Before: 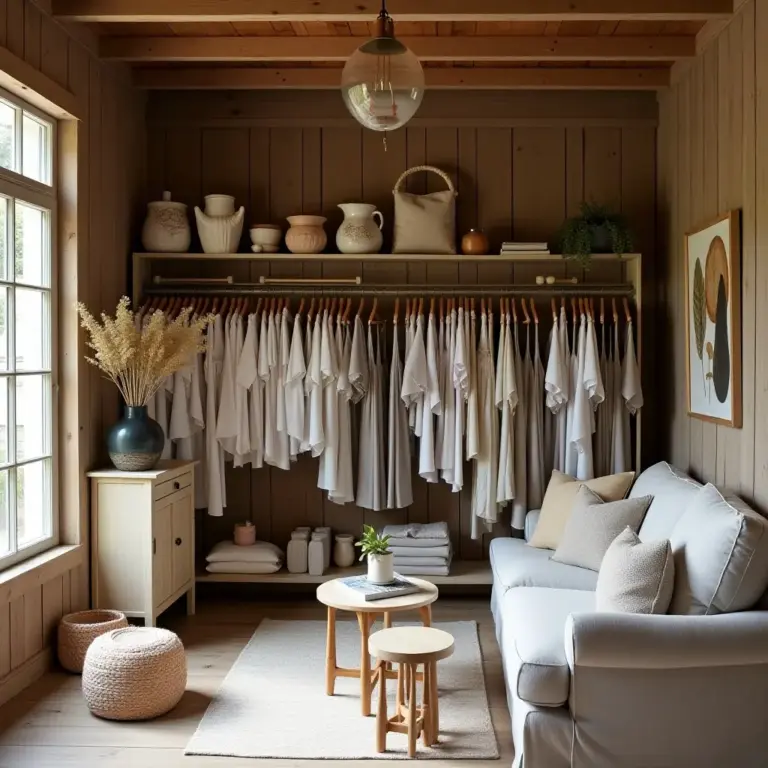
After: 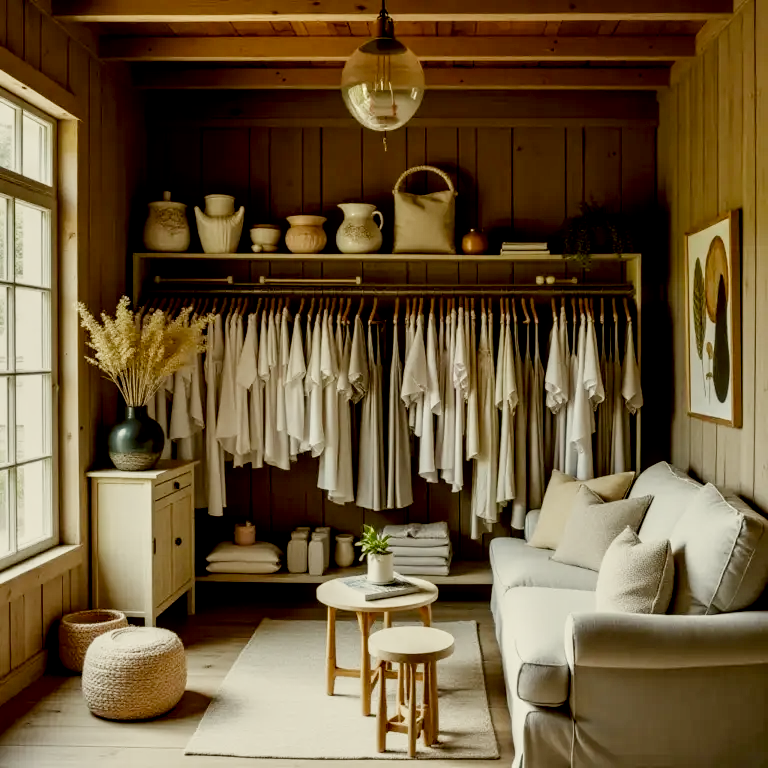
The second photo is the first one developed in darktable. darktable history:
color correction: highlights a* -1.29, highlights b* 9.99, shadows a* 0.836, shadows b* 18.58
filmic rgb: black relative exposure -7.65 EV, white relative exposure 4.56 EV, hardness 3.61, preserve chrominance no, color science v4 (2020), contrast in shadows soft
local contrast: detail 155%
